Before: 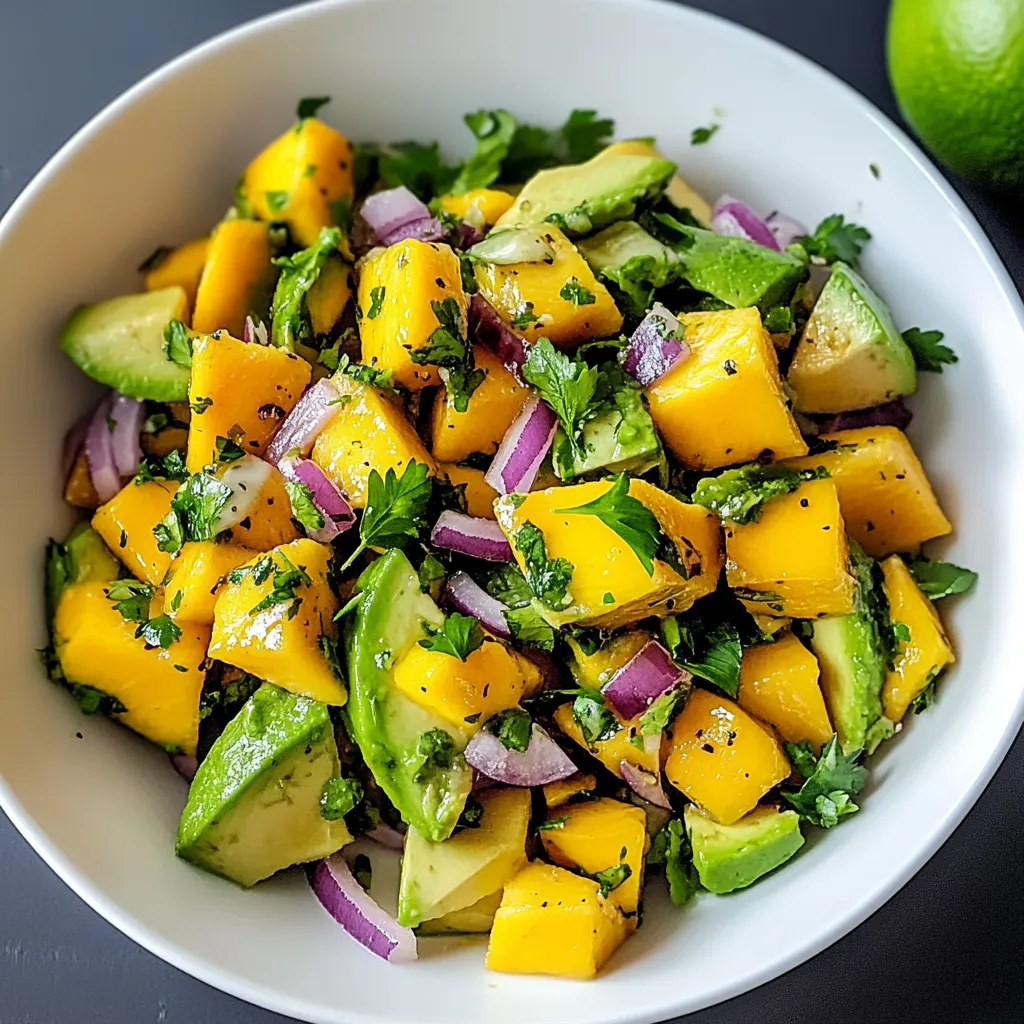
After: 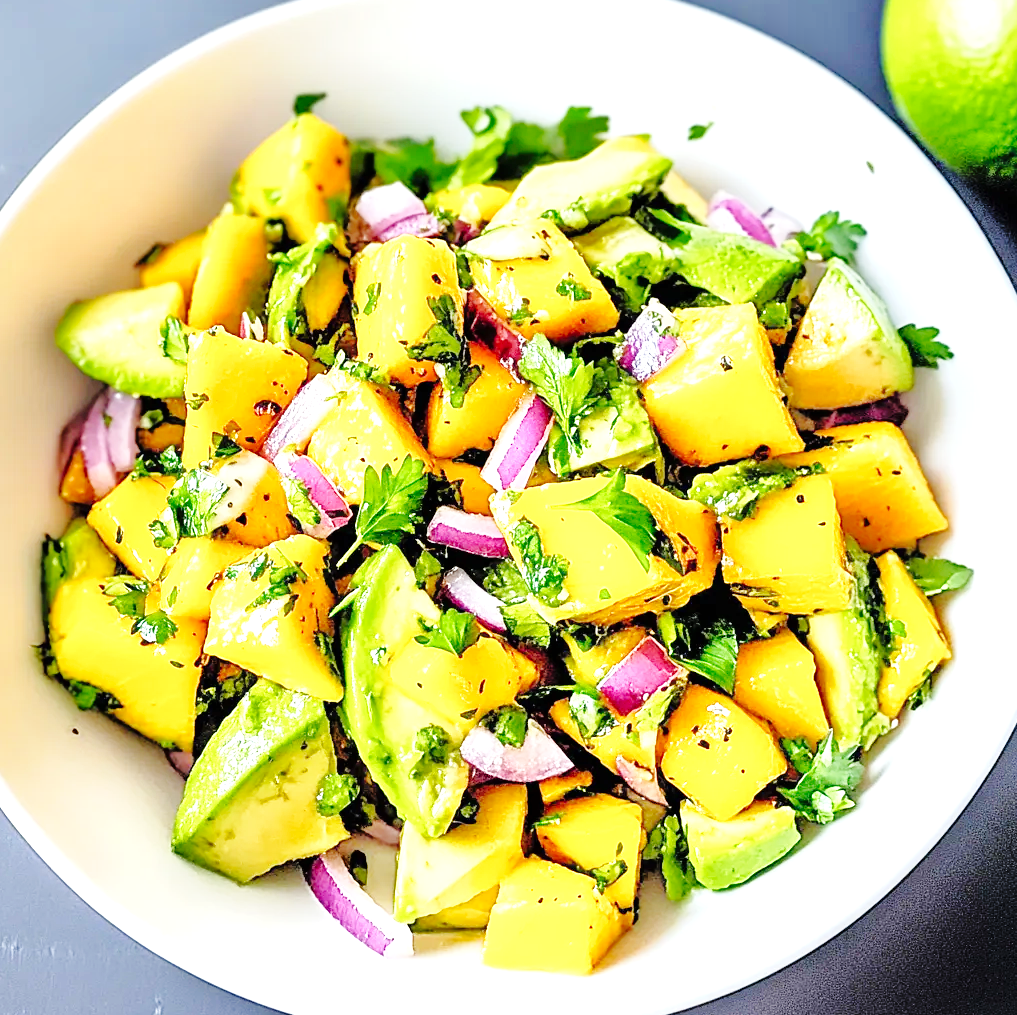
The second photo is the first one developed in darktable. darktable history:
exposure: black level correction 0, exposure 1.173 EV, compensate exposure bias true, compensate highlight preservation false
tone equalizer: -7 EV 0.15 EV, -6 EV 0.6 EV, -5 EV 1.15 EV, -4 EV 1.33 EV, -3 EV 1.15 EV, -2 EV 0.6 EV, -1 EV 0.15 EV, mask exposure compensation -0.5 EV
crop: left 0.434%, top 0.485%, right 0.244%, bottom 0.386%
base curve: curves: ch0 [(0, 0) (0.036, 0.025) (0.121, 0.166) (0.206, 0.329) (0.605, 0.79) (1, 1)], preserve colors none
